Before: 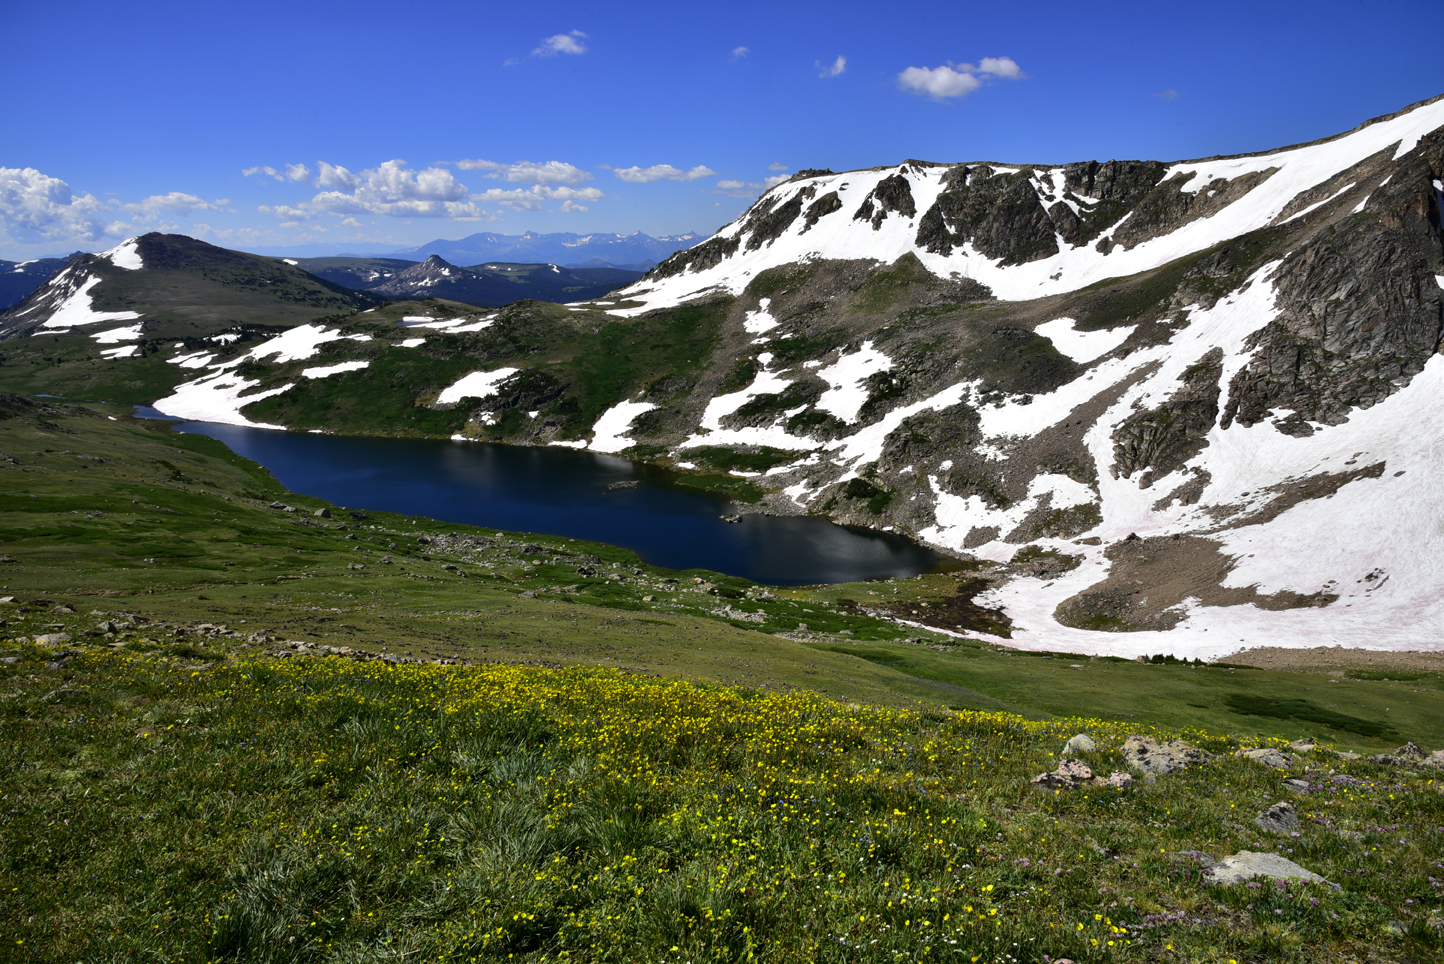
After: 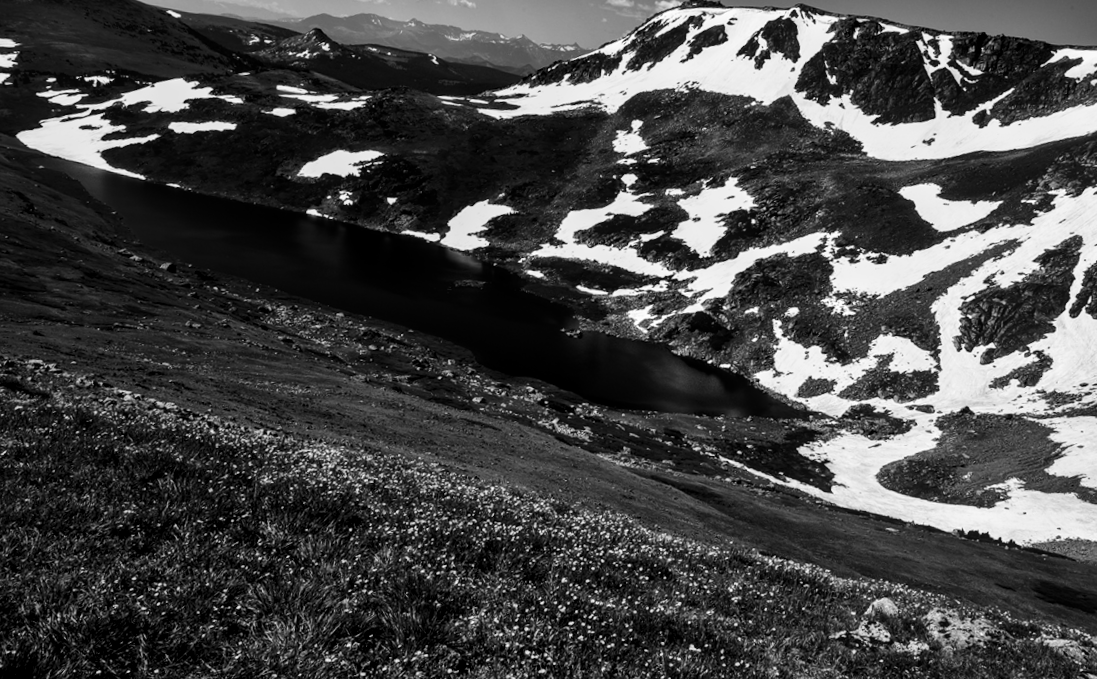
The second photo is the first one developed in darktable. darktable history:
crop and rotate: angle -3.37°, left 9.79%, top 20.73%, right 12.42%, bottom 11.82%
local contrast: on, module defaults
rotate and perspective: rotation 5.12°, automatic cropping off
contrast brightness saturation: contrast 0.22, brightness -0.19, saturation 0.24
monochrome: on, module defaults
exposure: compensate highlight preservation false
